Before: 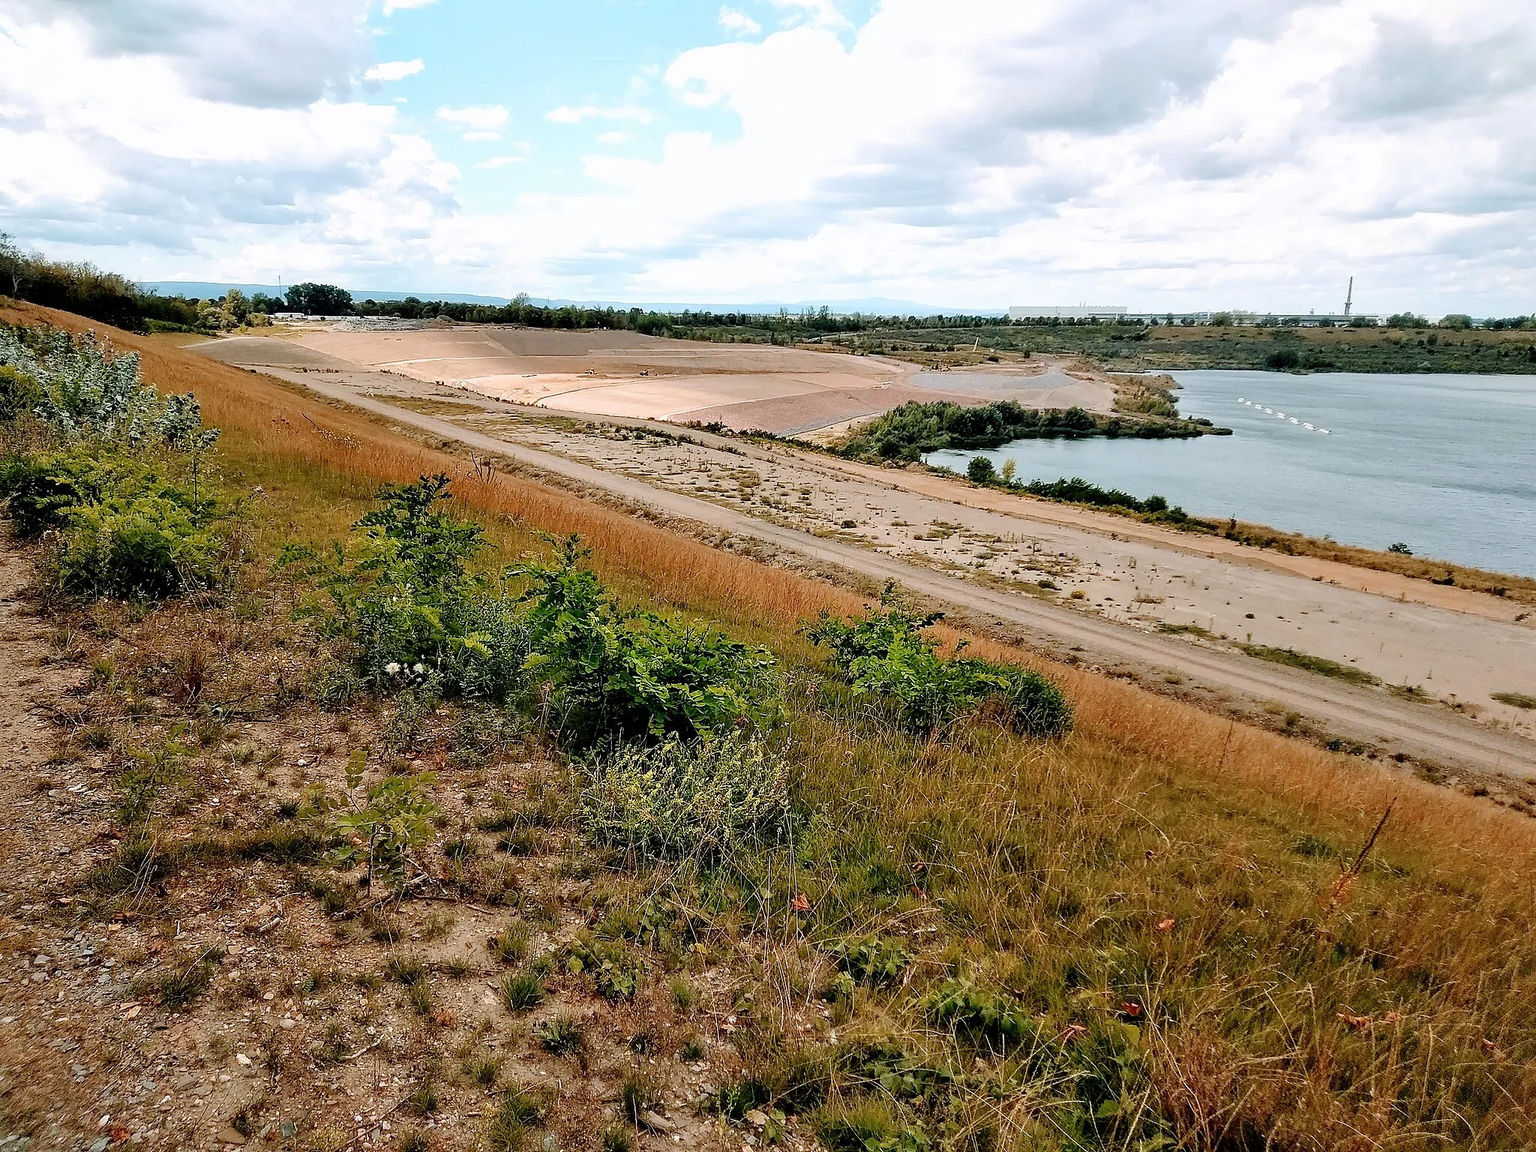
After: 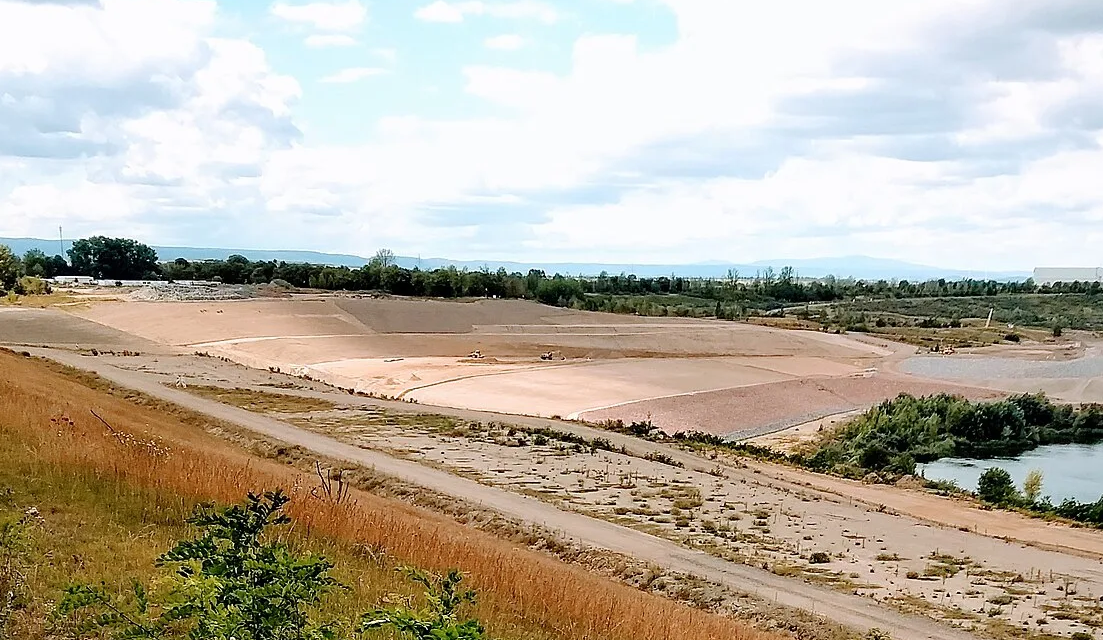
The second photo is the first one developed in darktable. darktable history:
crop: left 15.268%, top 9.245%, right 30.841%, bottom 49.046%
